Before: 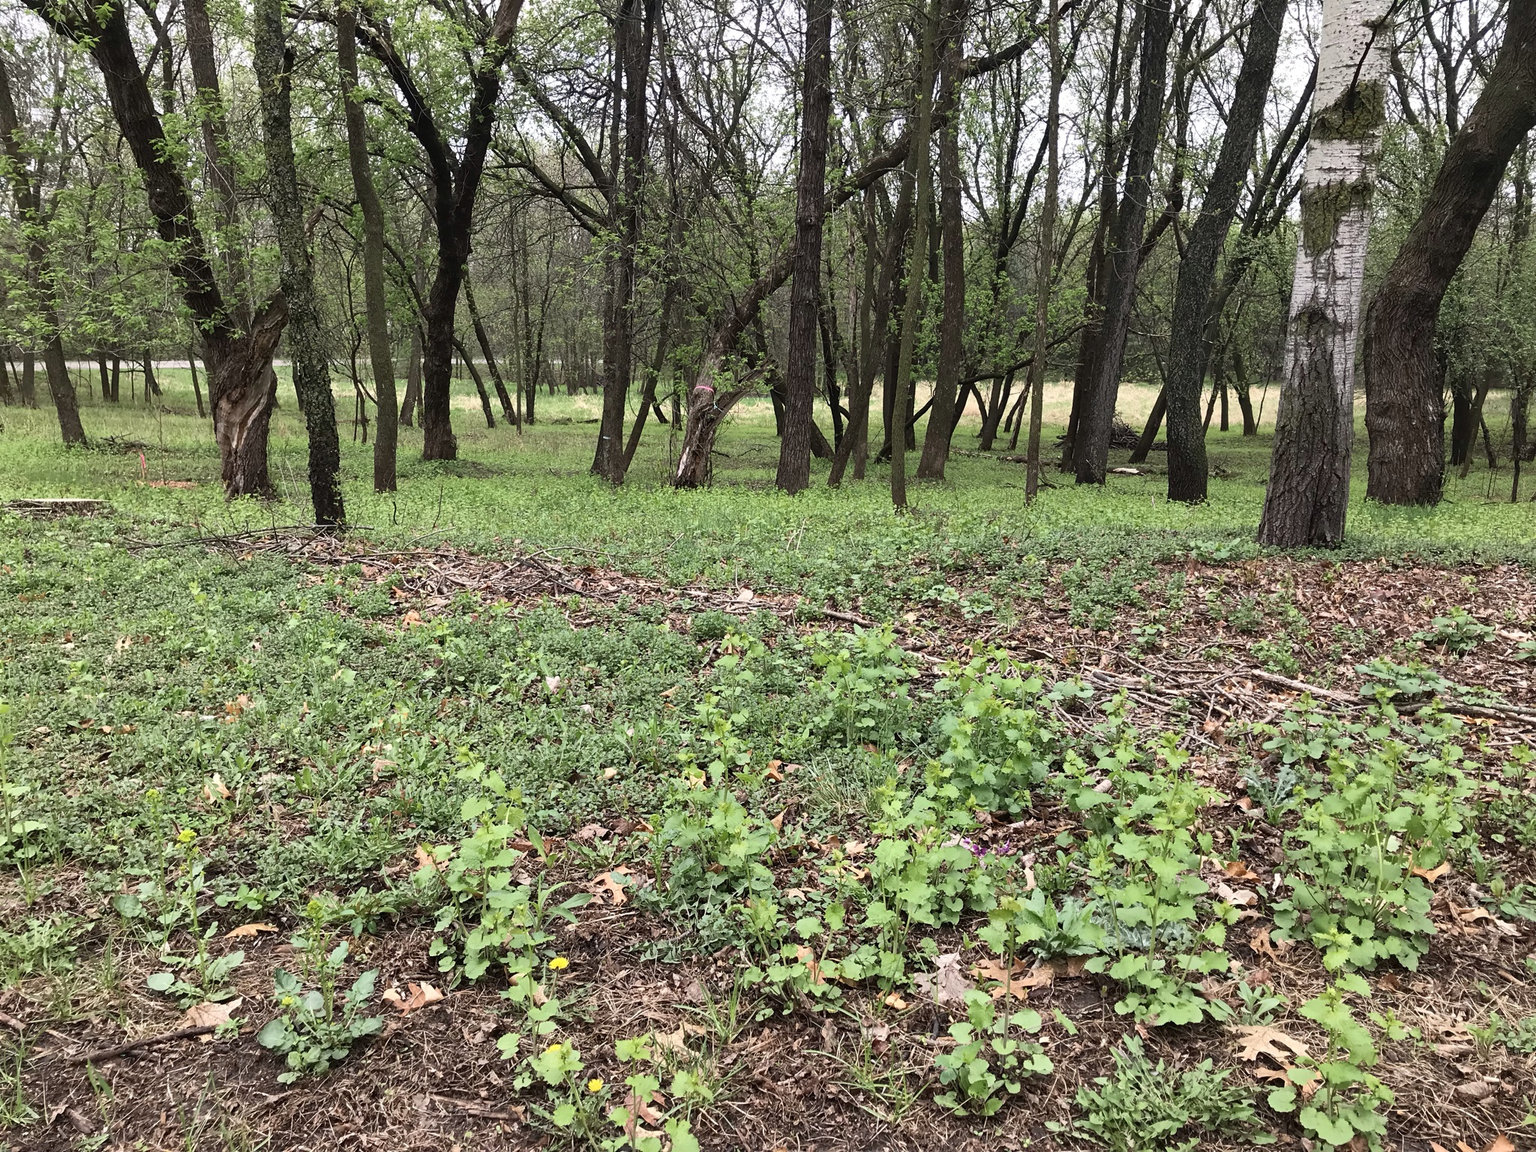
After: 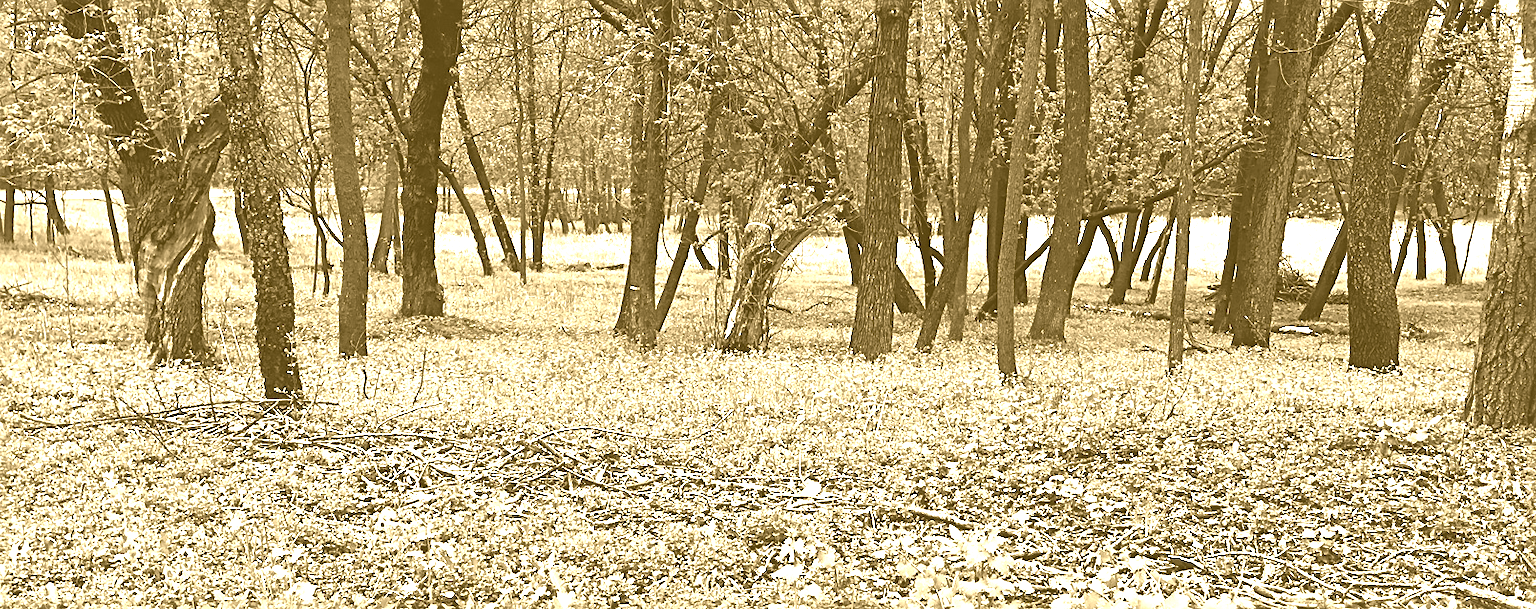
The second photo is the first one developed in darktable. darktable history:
crop: left 7.036%, top 18.398%, right 14.379%, bottom 40.043%
color balance rgb: linear chroma grading › global chroma 9%, perceptual saturation grading › global saturation 36%, perceptual saturation grading › shadows 35%, perceptual brilliance grading › global brilliance 15%, perceptual brilliance grading › shadows -35%, global vibrance 15%
sharpen: radius 4
colorize: hue 36°, source mix 100%
